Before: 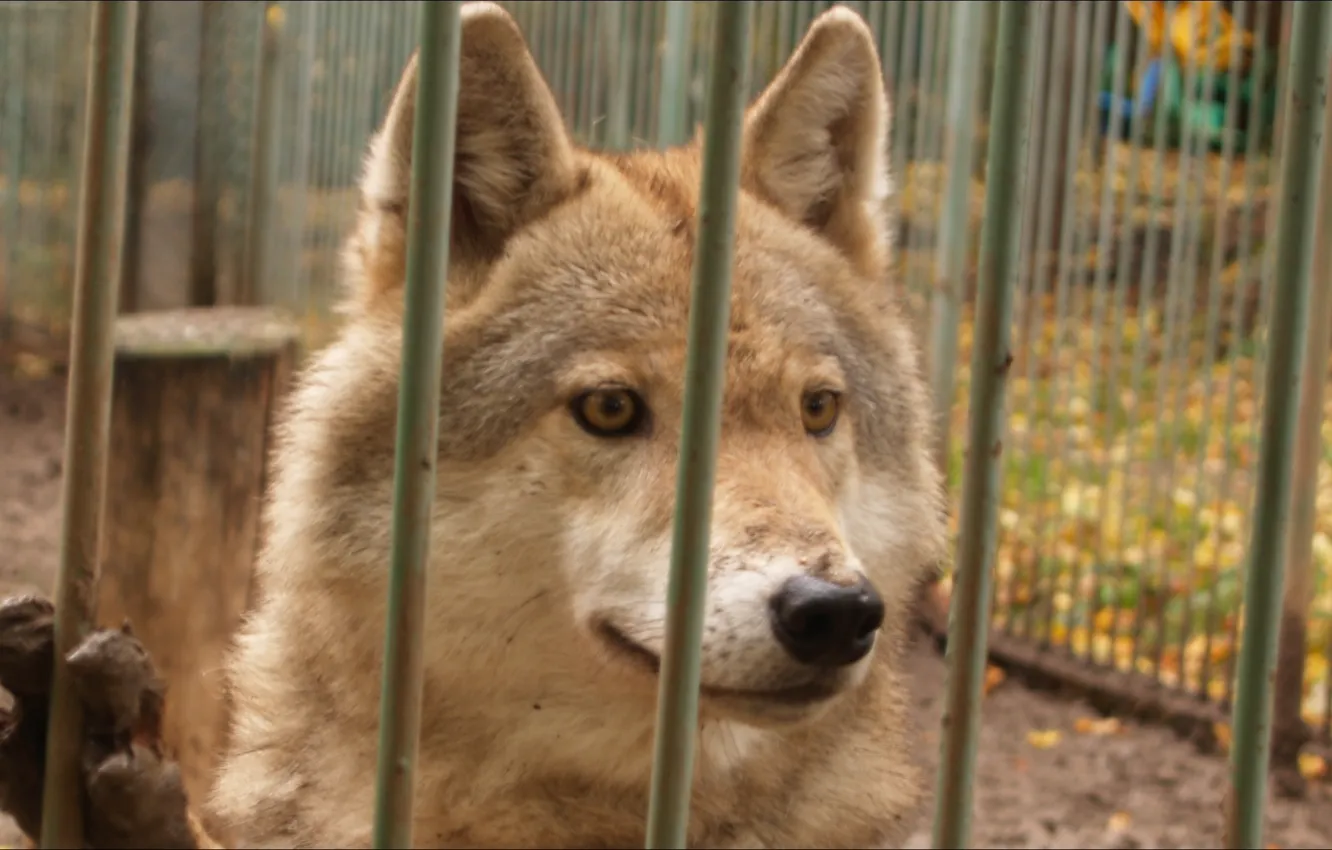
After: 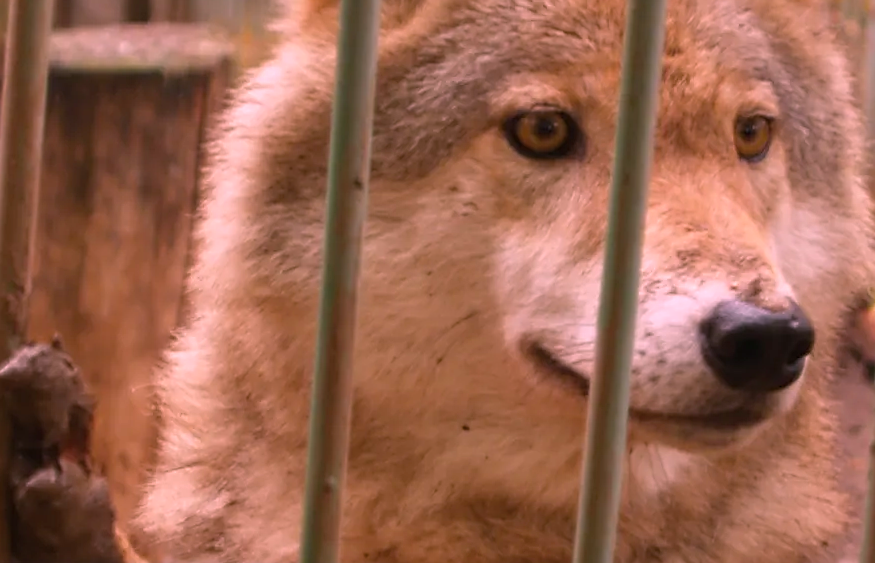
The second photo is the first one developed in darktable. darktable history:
sharpen: on, module defaults
crop and rotate: angle -0.855°, left 4.056%, top 32.195%, right 28.66%
color correction: highlights a* 15.67, highlights b* -20.86
color balance rgb: power › luminance 1.529%, highlights gain › chroma 3.017%, highlights gain › hue 60.23°, perceptual saturation grading › global saturation 19.526%, global vibrance 14.808%
